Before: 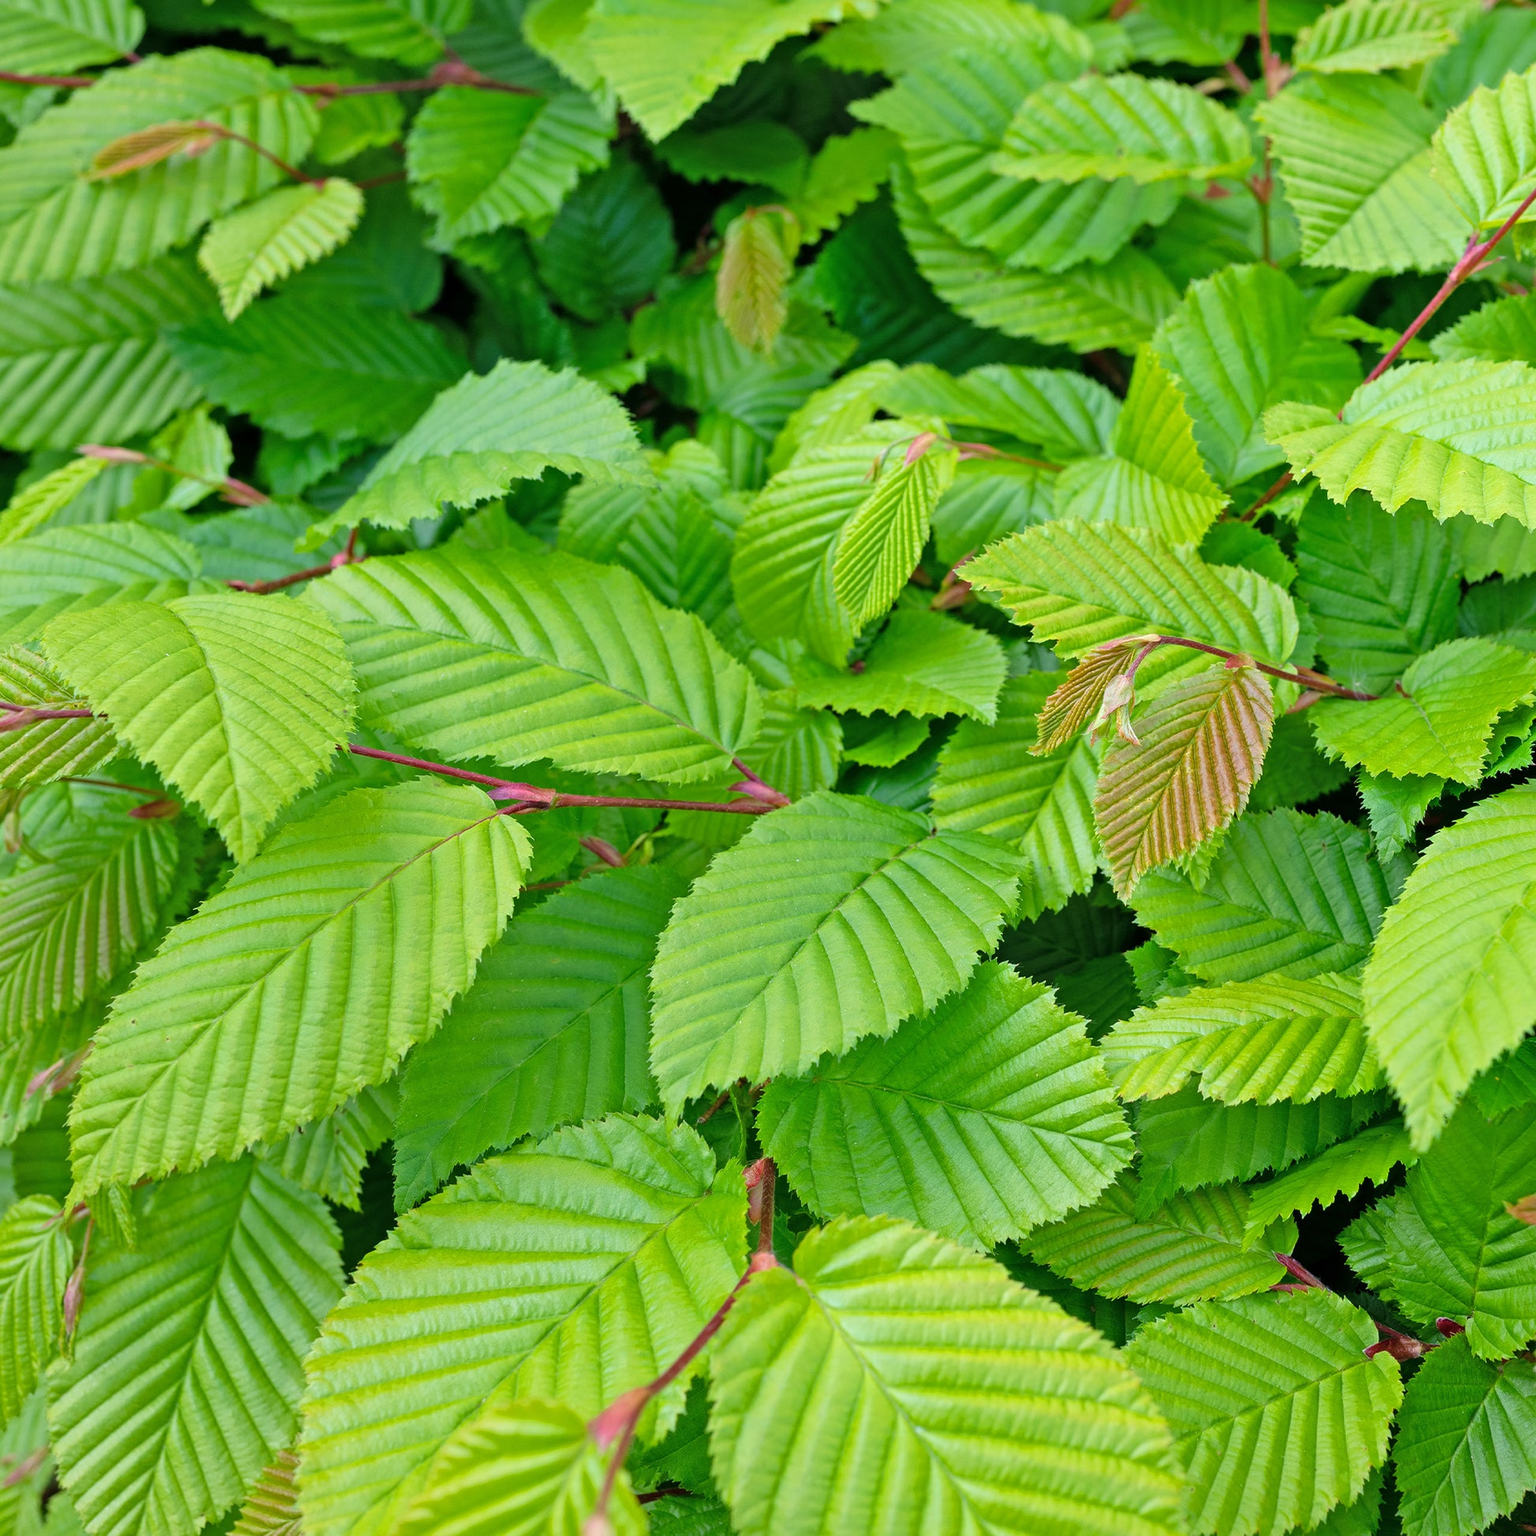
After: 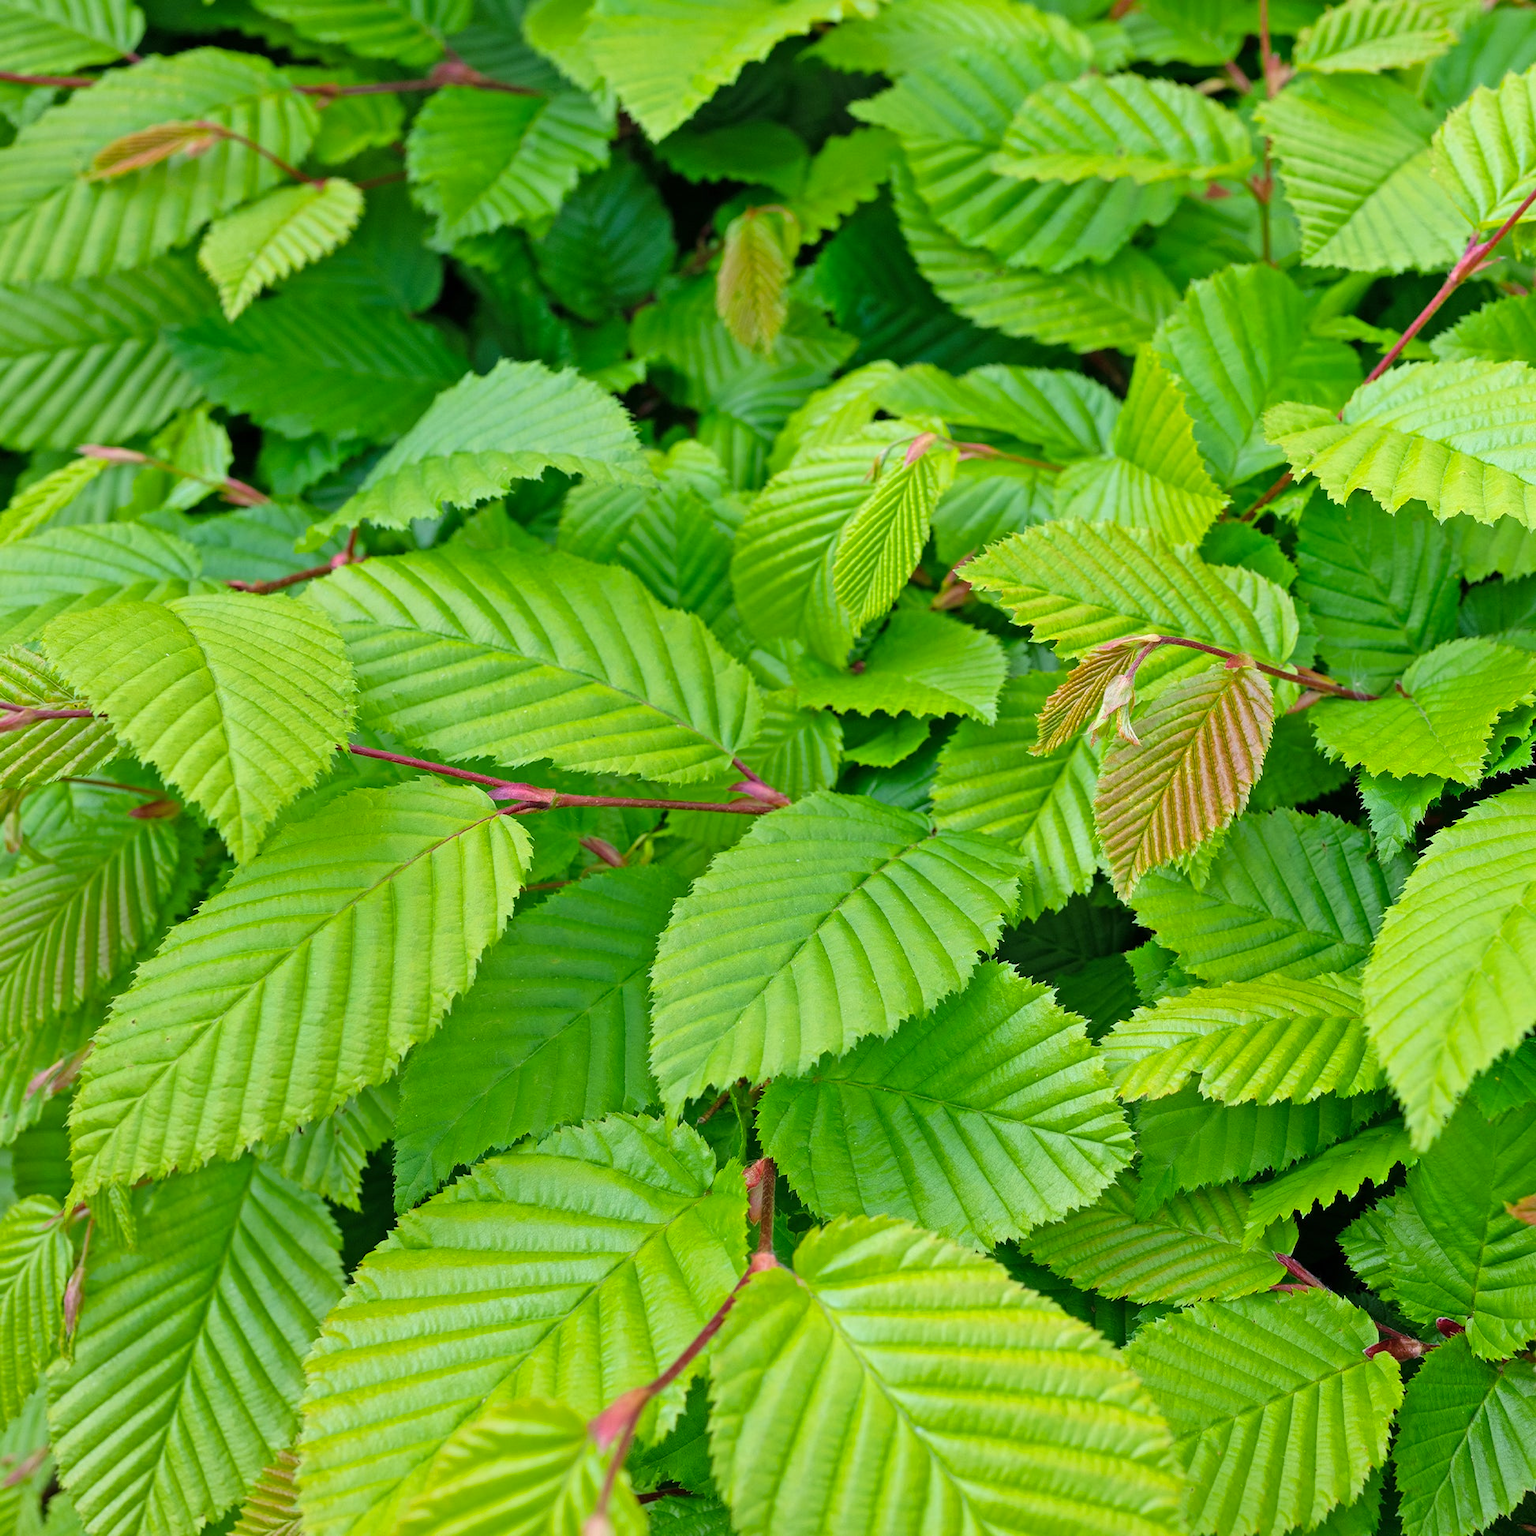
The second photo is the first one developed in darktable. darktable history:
color balance rgb: perceptual saturation grading › global saturation 0.352%, global vibrance 20%
